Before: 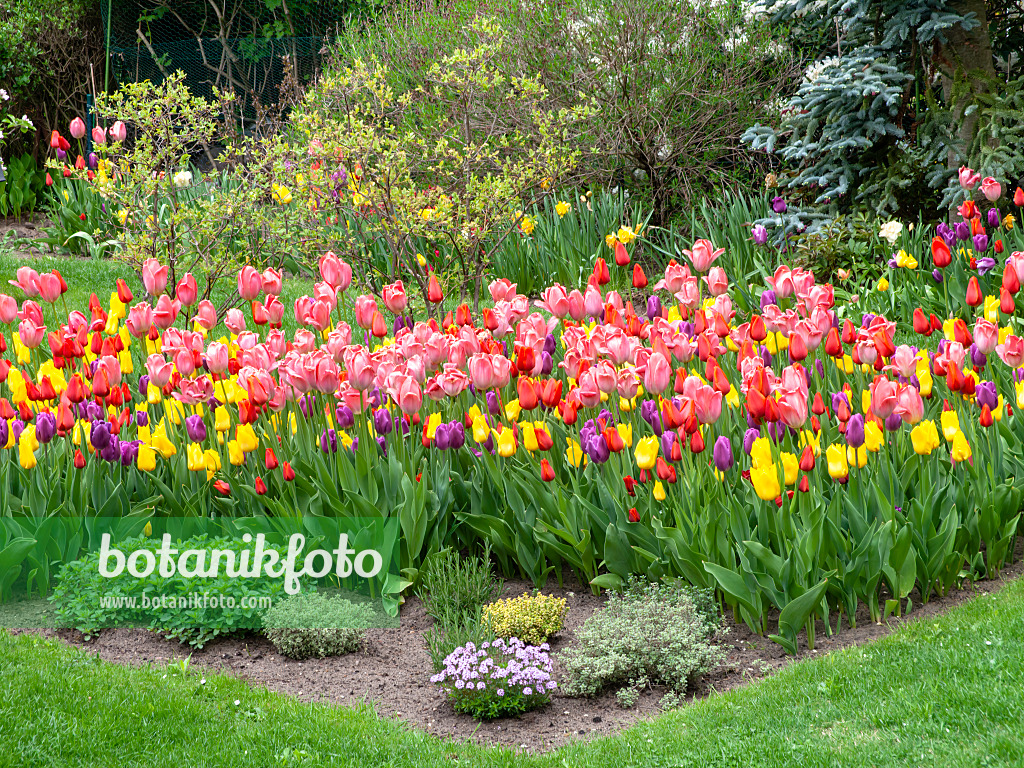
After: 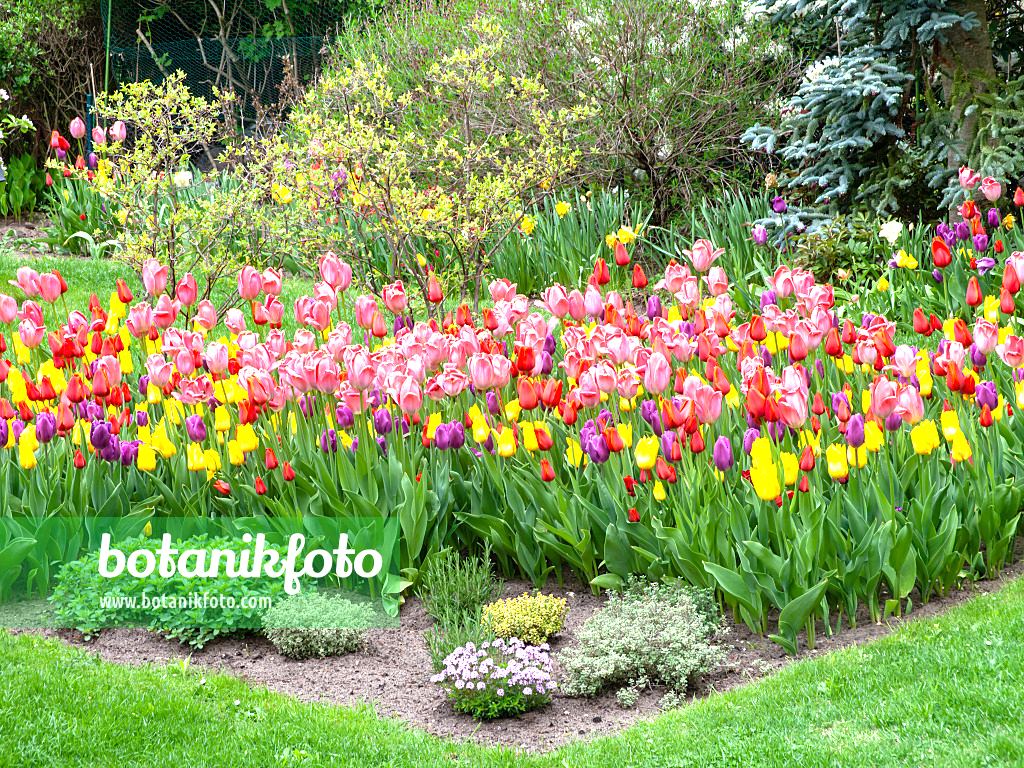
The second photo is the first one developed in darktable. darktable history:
exposure: exposure 0.74 EV, compensate highlight preservation false
white balance: red 0.98, blue 1.034
